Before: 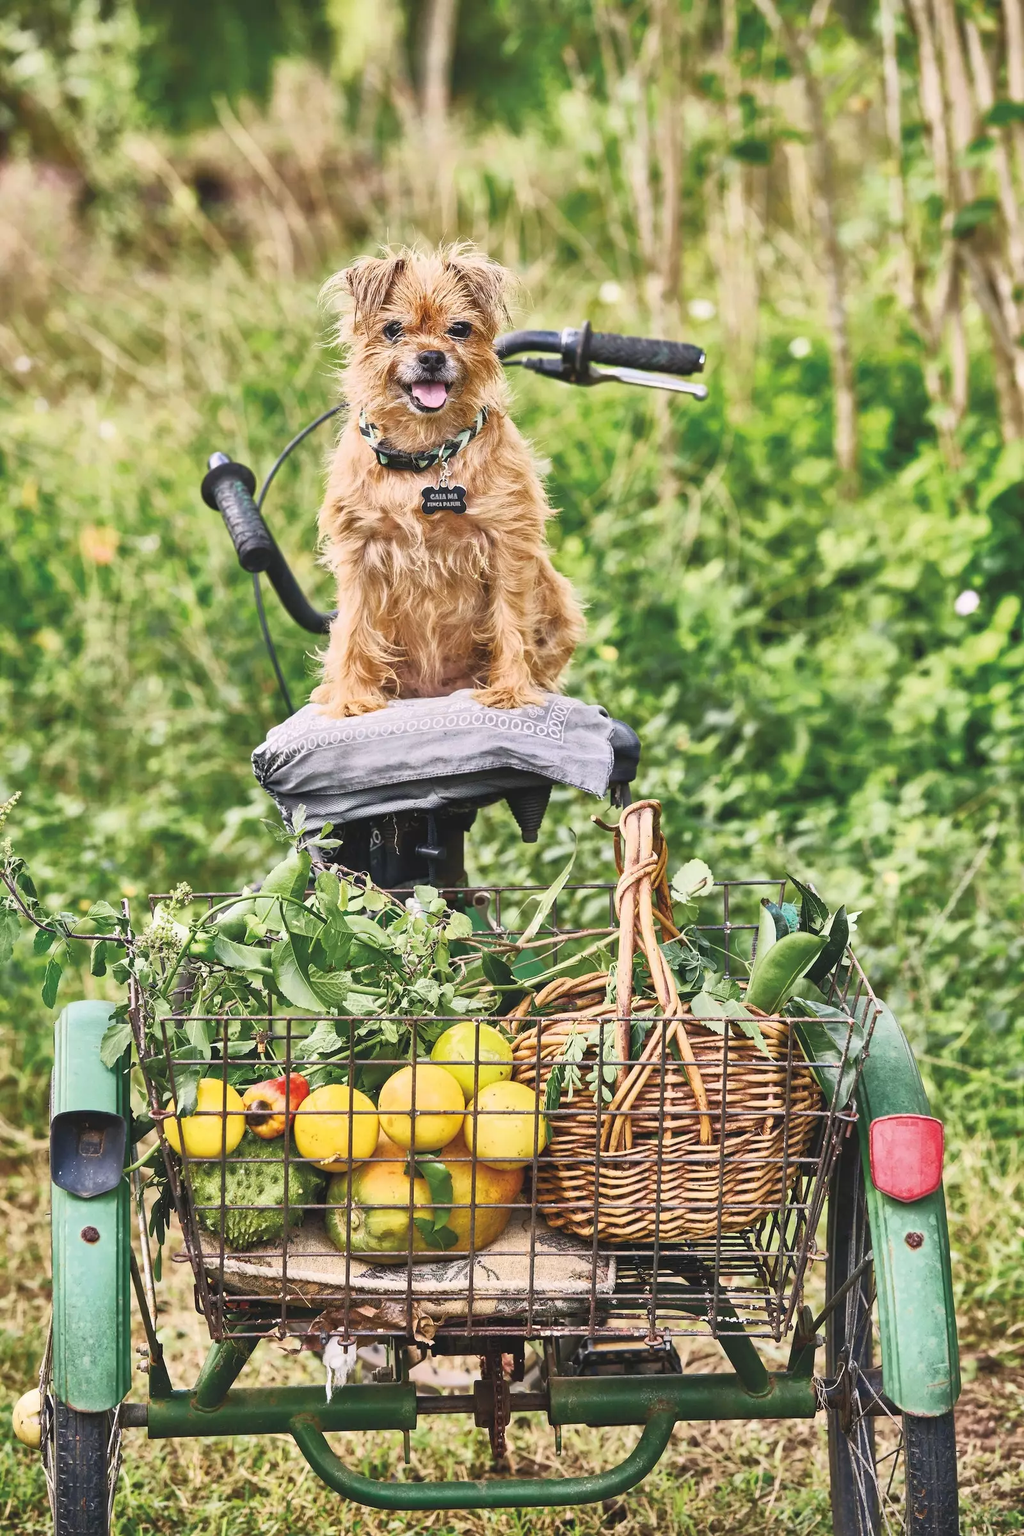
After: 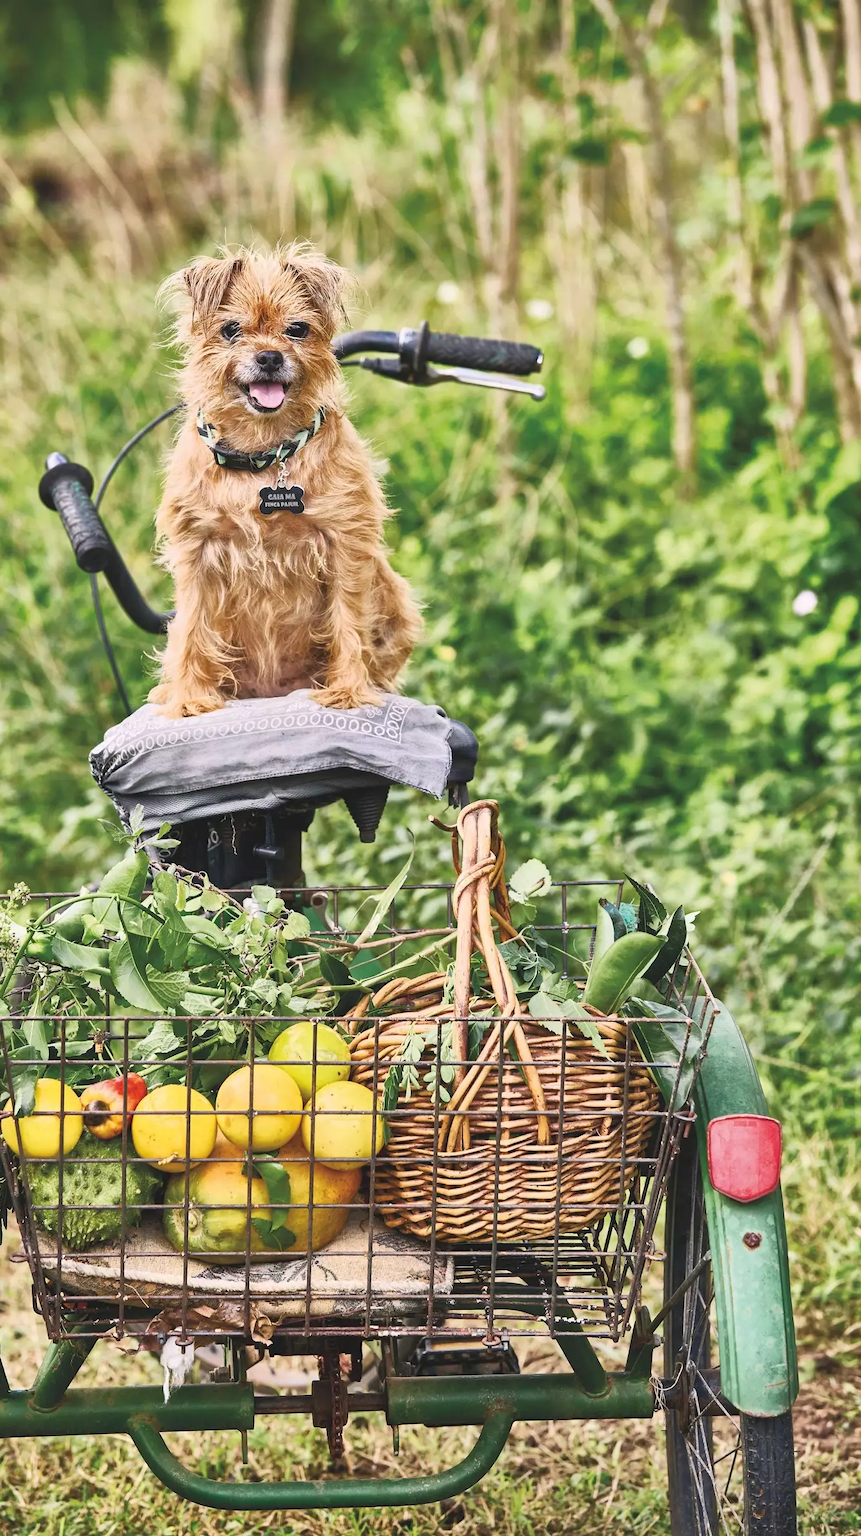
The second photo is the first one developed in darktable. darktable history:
crop: left 15.89%
